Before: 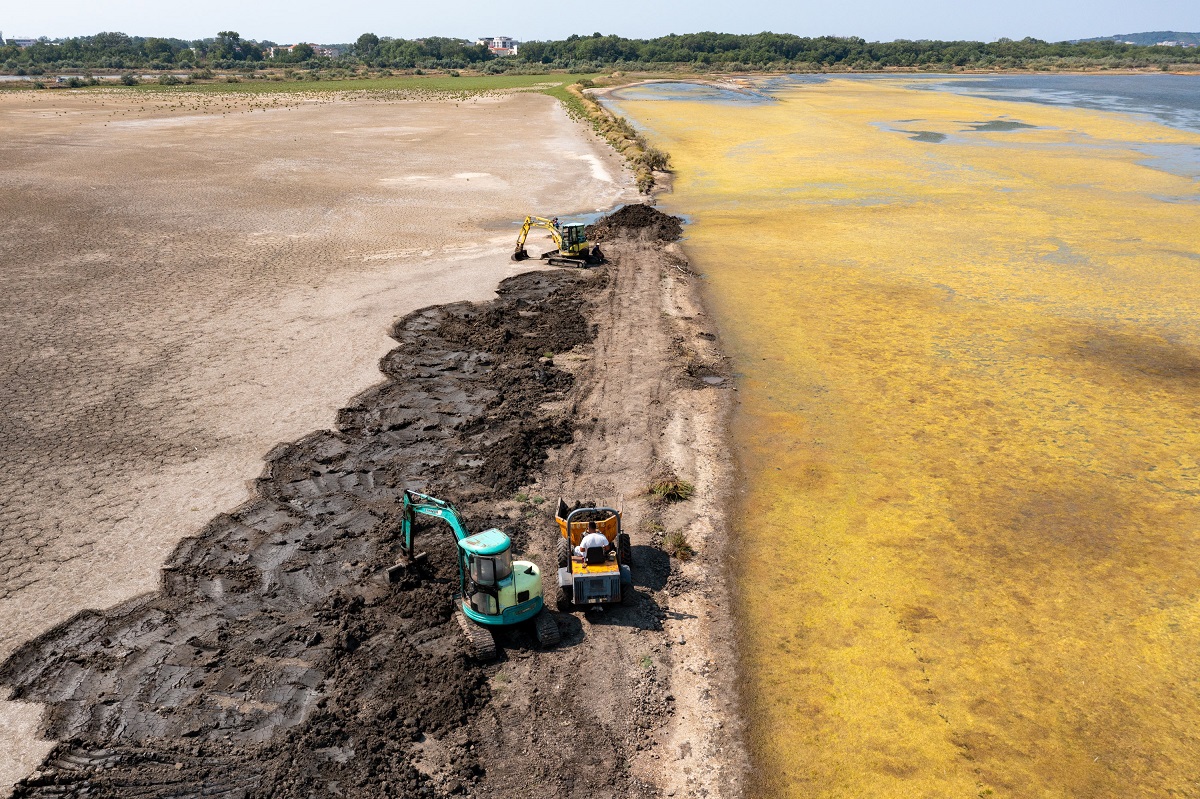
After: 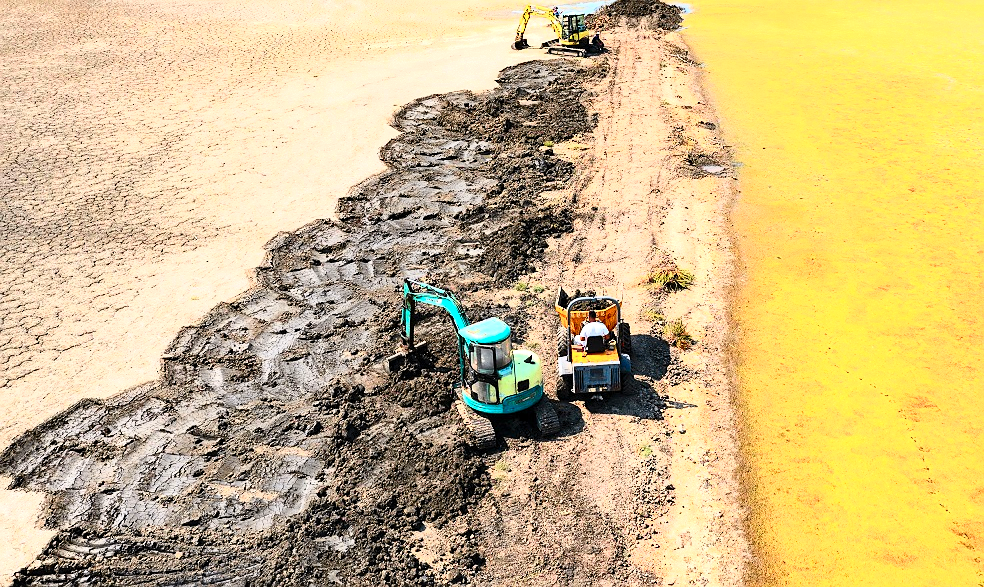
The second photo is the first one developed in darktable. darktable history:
contrast brightness saturation: brightness 0.13
tone curve: curves: ch0 [(0, 0) (0.187, 0.12) (0.384, 0.363) (0.577, 0.681) (0.735, 0.881) (0.864, 0.959) (1, 0.987)]; ch1 [(0, 0) (0.402, 0.36) (0.476, 0.466) (0.501, 0.501) (0.518, 0.514) (0.564, 0.614) (0.614, 0.664) (0.741, 0.829) (1, 1)]; ch2 [(0, 0) (0.429, 0.387) (0.483, 0.481) (0.503, 0.501) (0.522, 0.533) (0.564, 0.605) (0.615, 0.697) (0.702, 0.774) (1, 0.895)], color space Lab, independent channels
crop: top 26.531%, right 17.959%
sharpen: radius 0.969, amount 0.604
exposure: exposure 0.64 EV, compensate highlight preservation false
